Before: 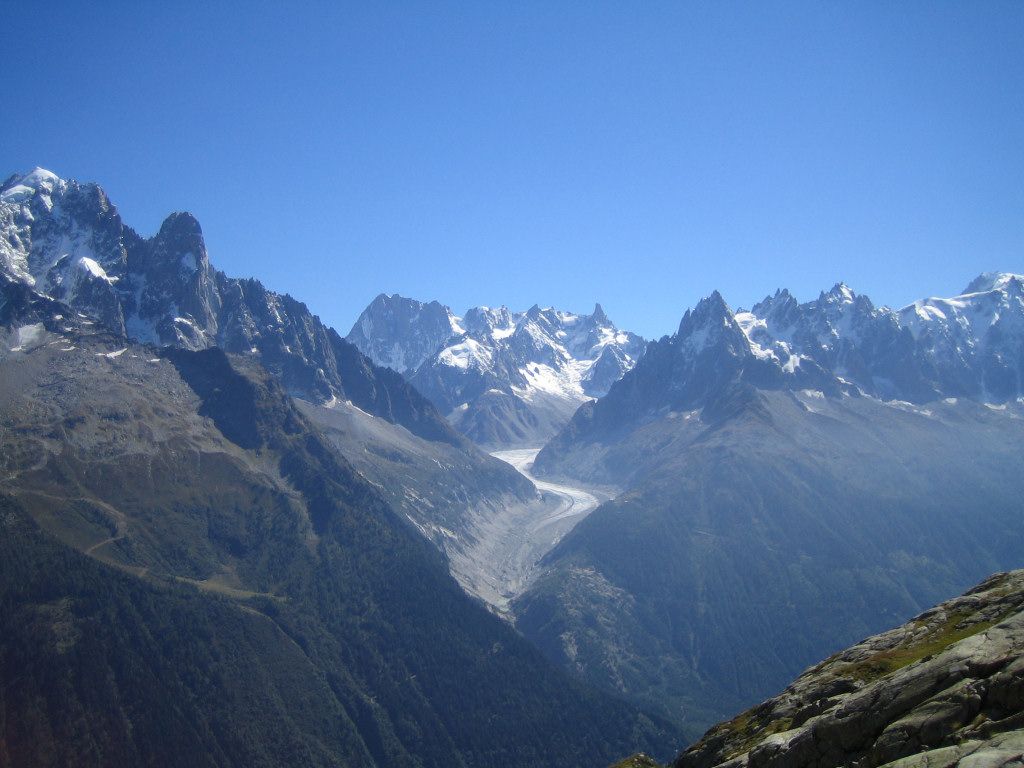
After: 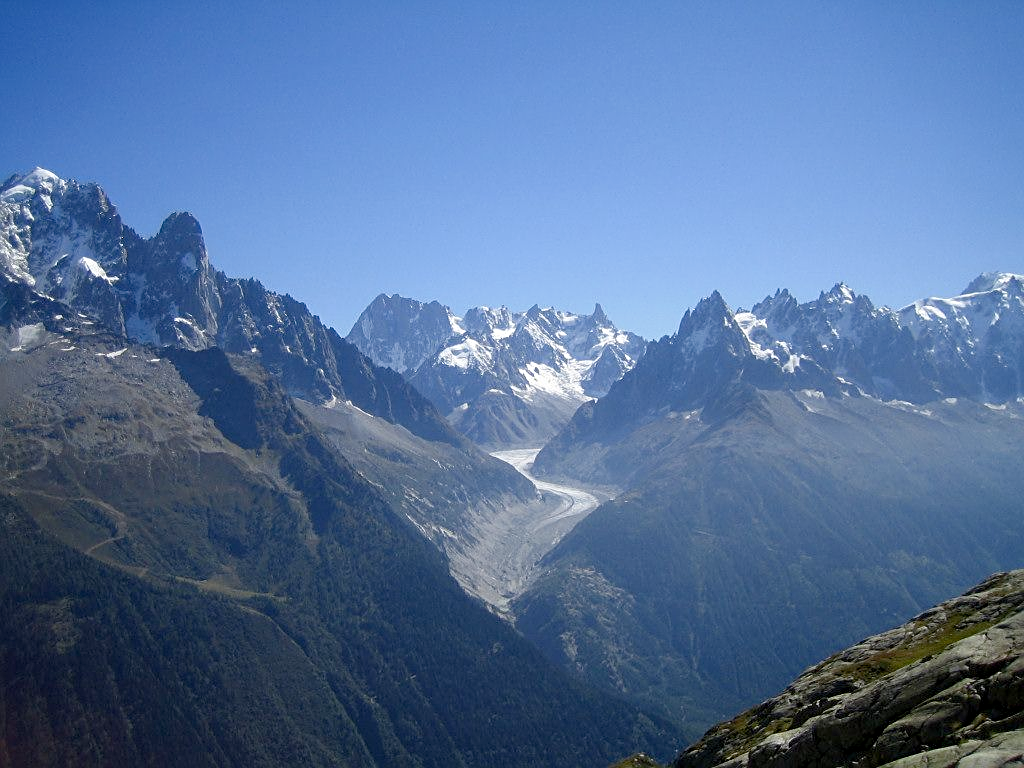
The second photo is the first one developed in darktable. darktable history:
color balance rgb: global offset › luminance -0.425%, perceptual saturation grading › global saturation 0.293%, perceptual saturation grading › highlights -32.157%, perceptual saturation grading › mid-tones 5.356%, perceptual saturation grading › shadows 16.996%
sharpen: on, module defaults
